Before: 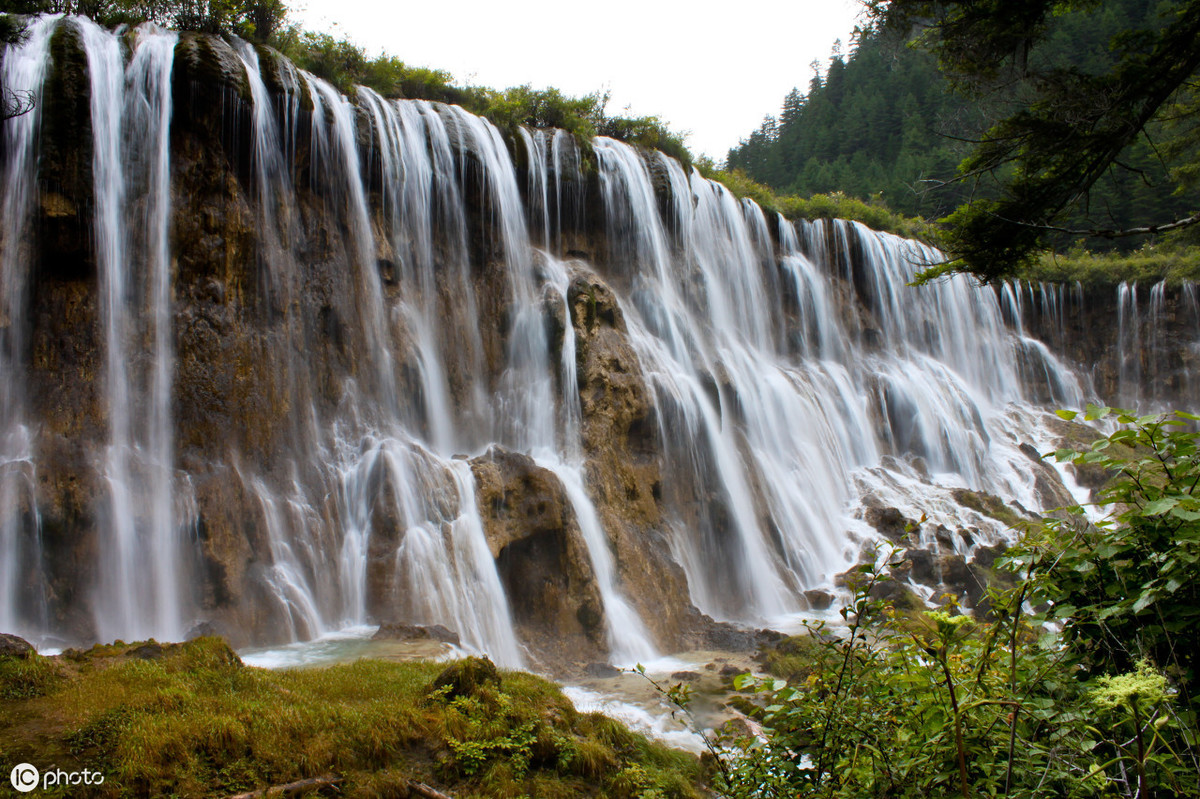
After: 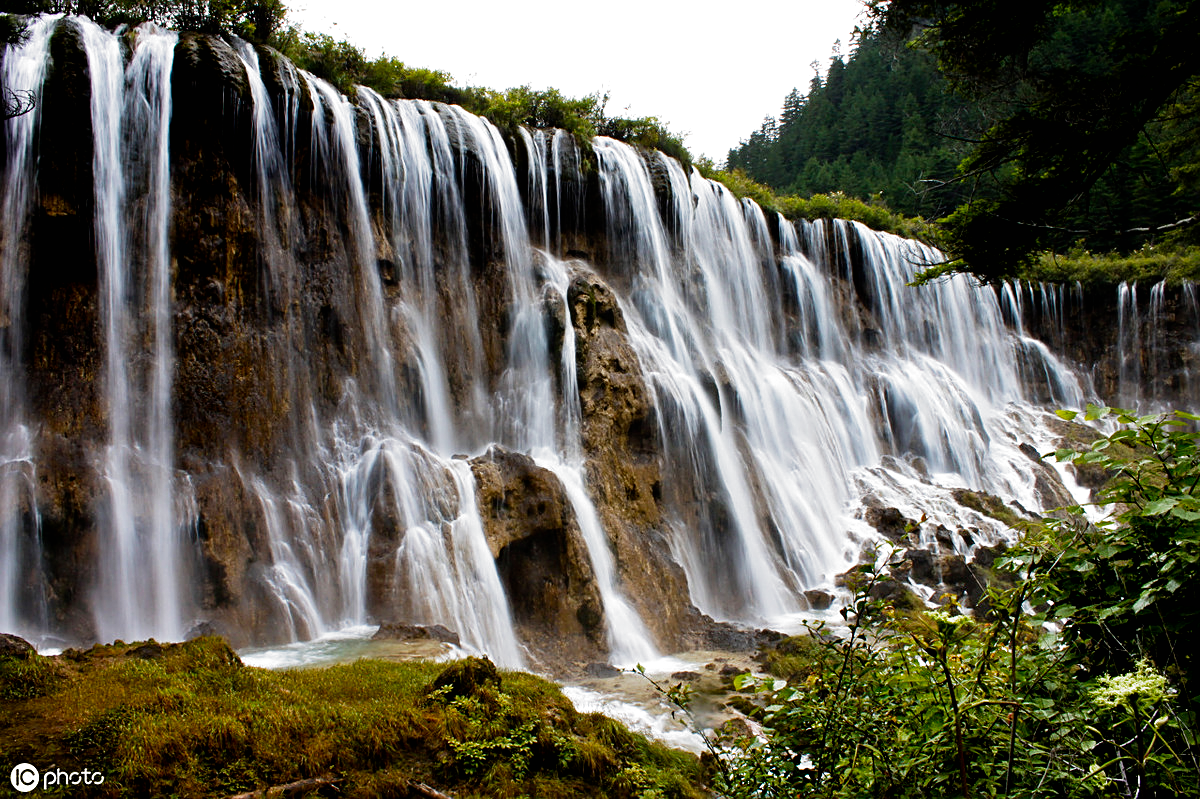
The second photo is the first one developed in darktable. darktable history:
sharpen: on, module defaults
filmic rgb: black relative exposure -8.2 EV, white relative exposure 2.2 EV, threshold 3 EV, hardness 7.11, latitude 75%, contrast 1.325, highlights saturation mix -2%, shadows ↔ highlights balance 30%, preserve chrominance no, color science v5 (2021), contrast in shadows safe, contrast in highlights safe, enable highlight reconstruction true
